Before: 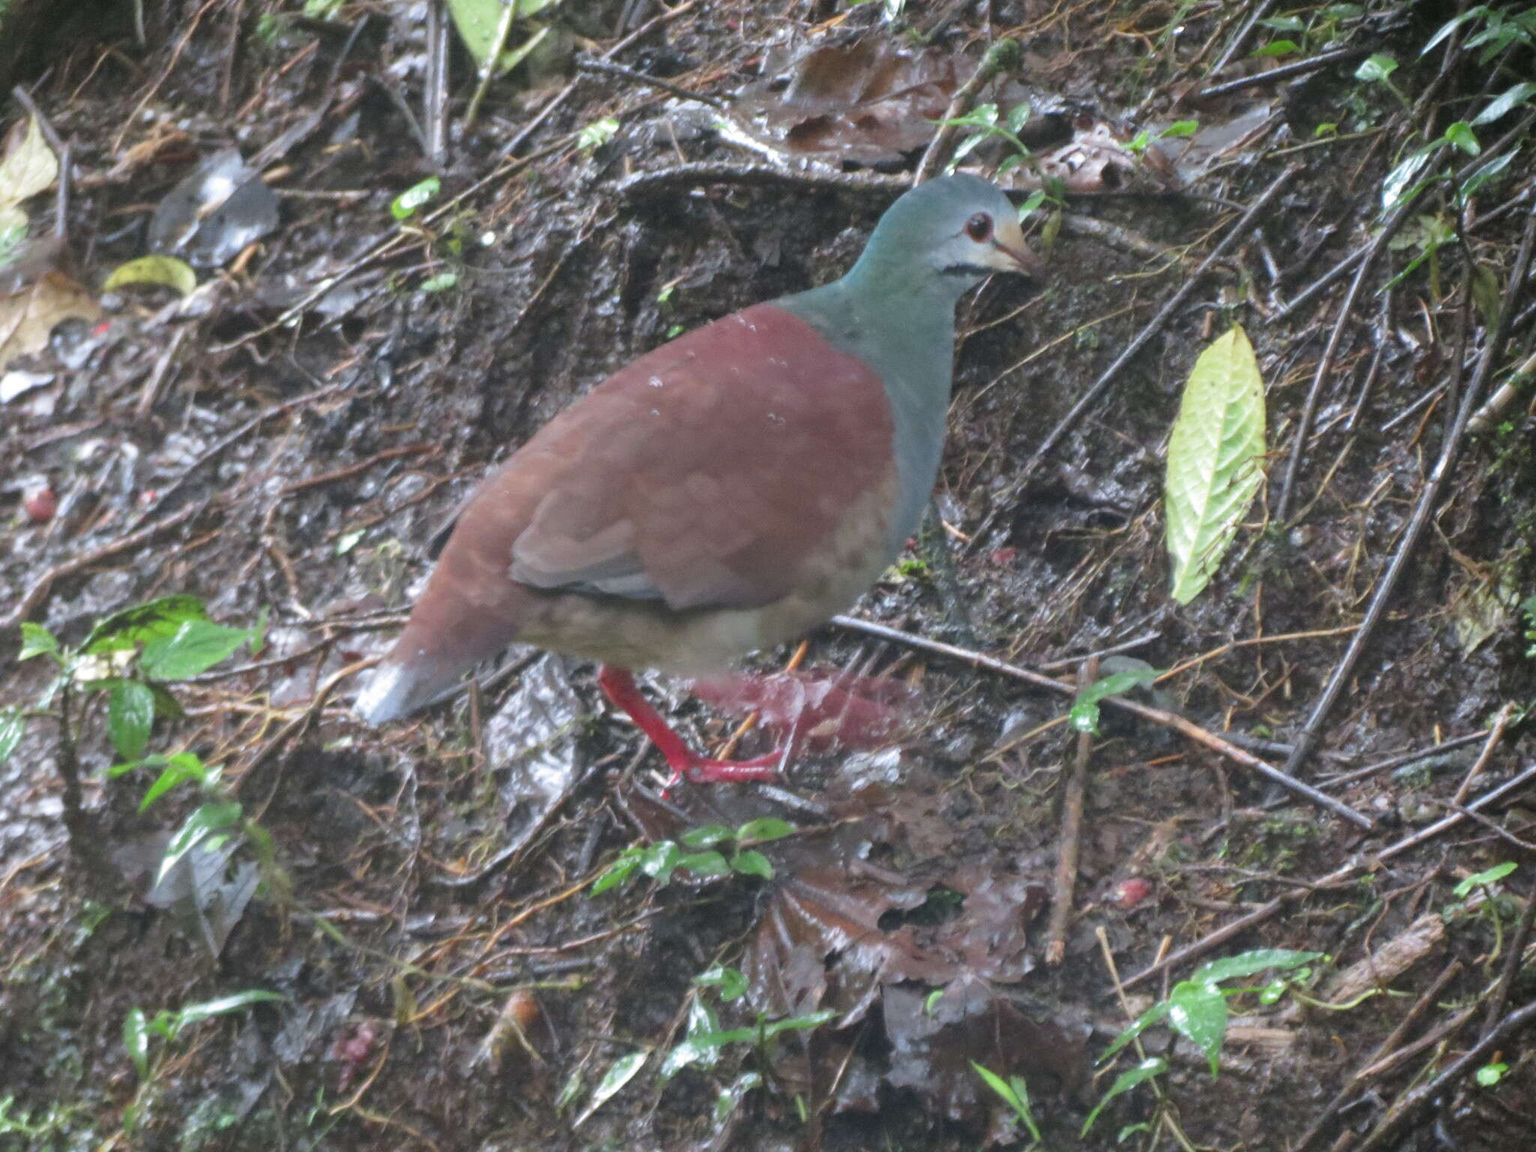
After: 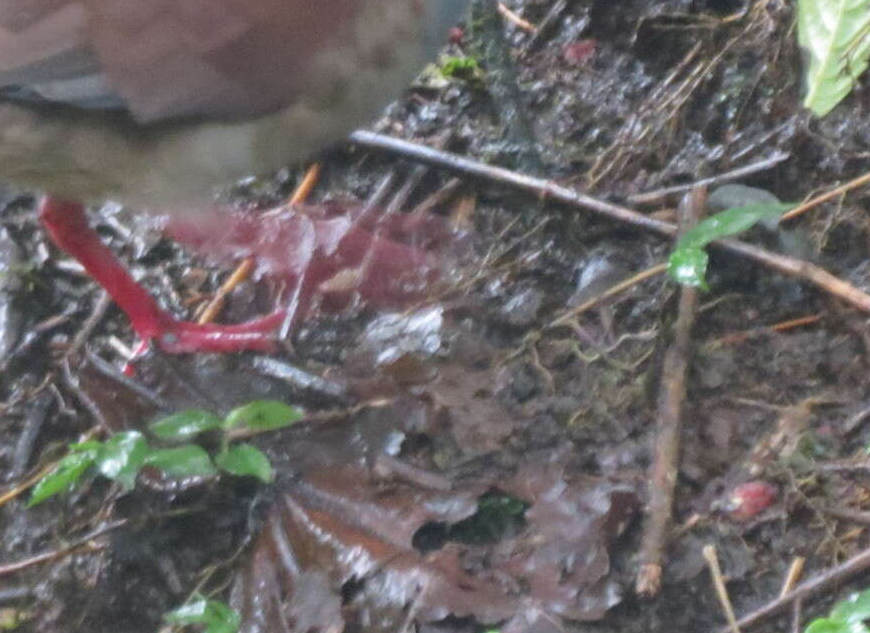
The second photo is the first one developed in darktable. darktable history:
crop: left 37.028%, top 44.949%, right 20.481%, bottom 13.817%
